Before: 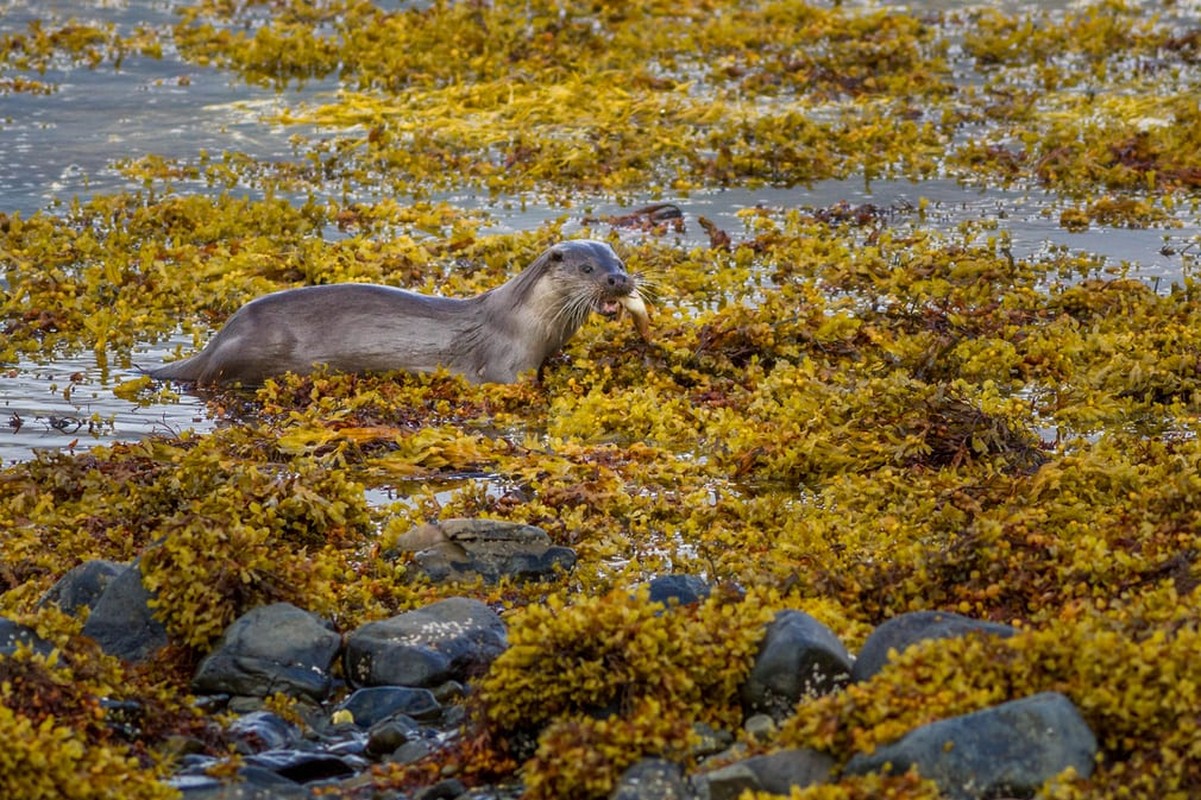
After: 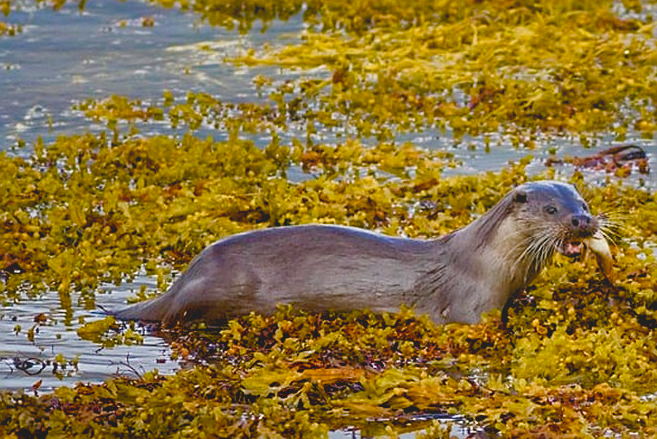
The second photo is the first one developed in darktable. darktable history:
crop and rotate: left 3.047%, top 7.509%, right 42.236%, bottom 37.598%
sharpen: on, module defaults
color balance rgb: shadows lift › luminance -9.41%, highlights gain › luminance 17.6%, global offset › luminance -1.45%, perceptual saturation grading › highlights -17.77%, perceptual saturation grading › mid-tones 33.1%, perceptual saturation grading › shadows 50.52%, global vibrance 24.22%
local contrast: detail 70%
